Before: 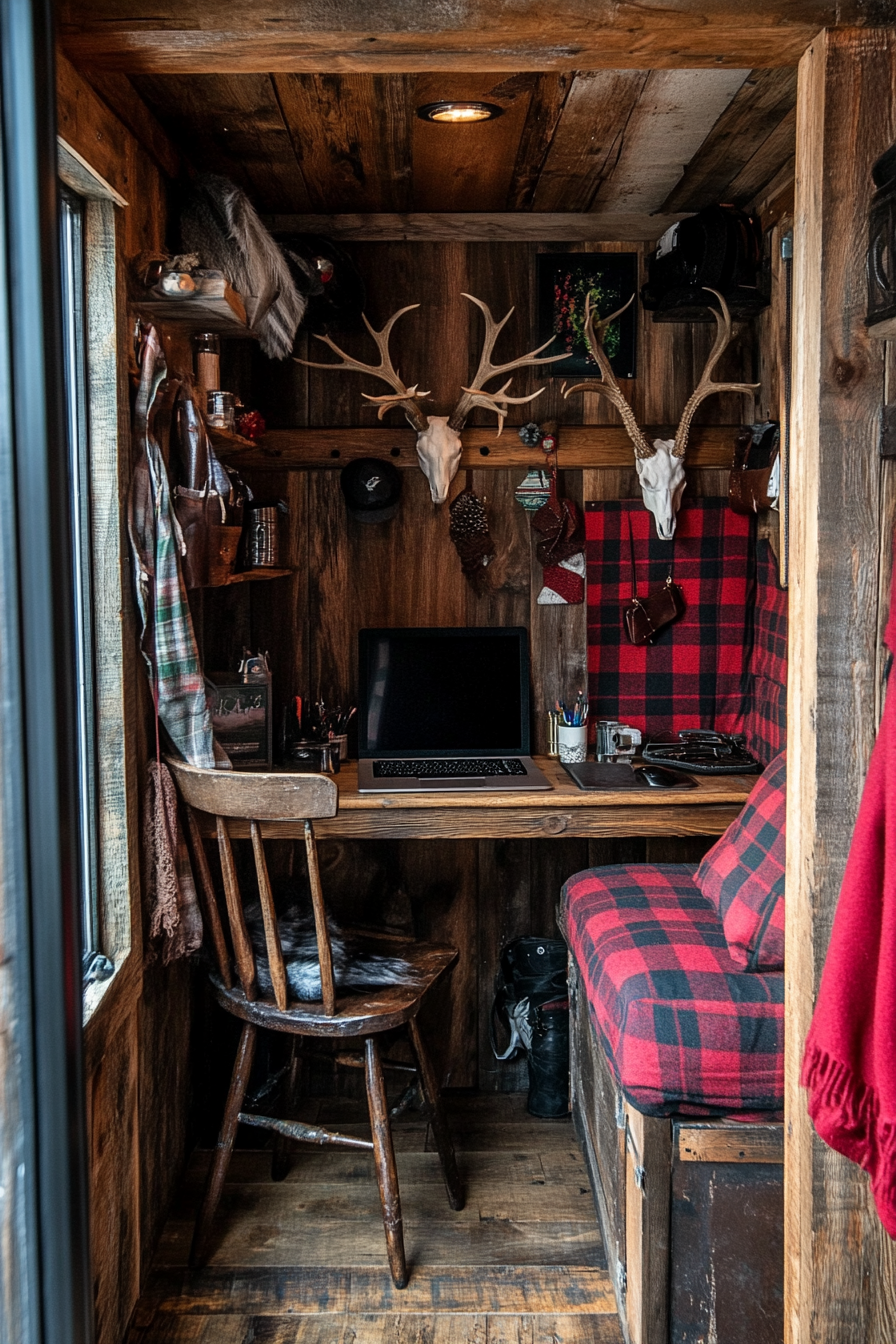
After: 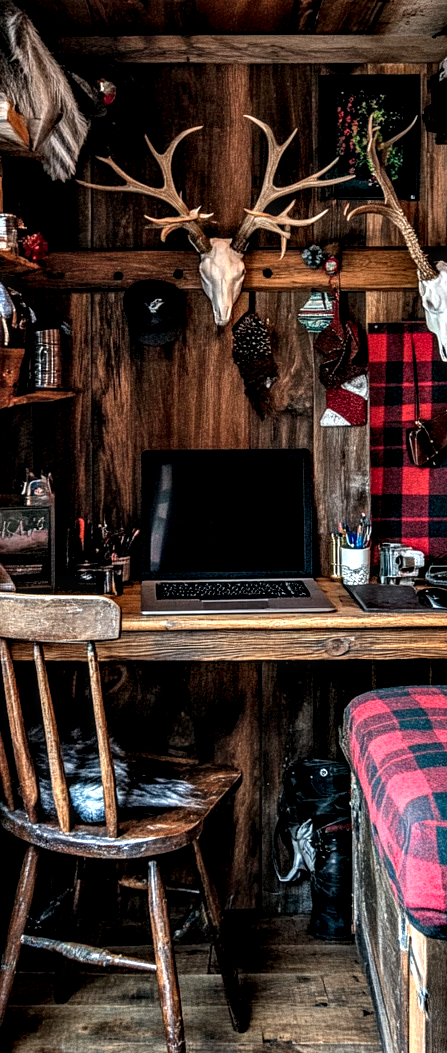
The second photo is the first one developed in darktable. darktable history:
contrast equalizer: octaves 7, y [[0.6 ×6], [0.55 ×6], [0 ×6], [0 ×6], [0 ×6]]
crop and rotate: angle 0.01°, left 24.242%, top 13.236%, right 25.806%, bottom 8.322%
local contrast: highlights 61%, detail 143%, midtone range 0.423
levels: white 99.96%, levels [0, 0.478, 1]
